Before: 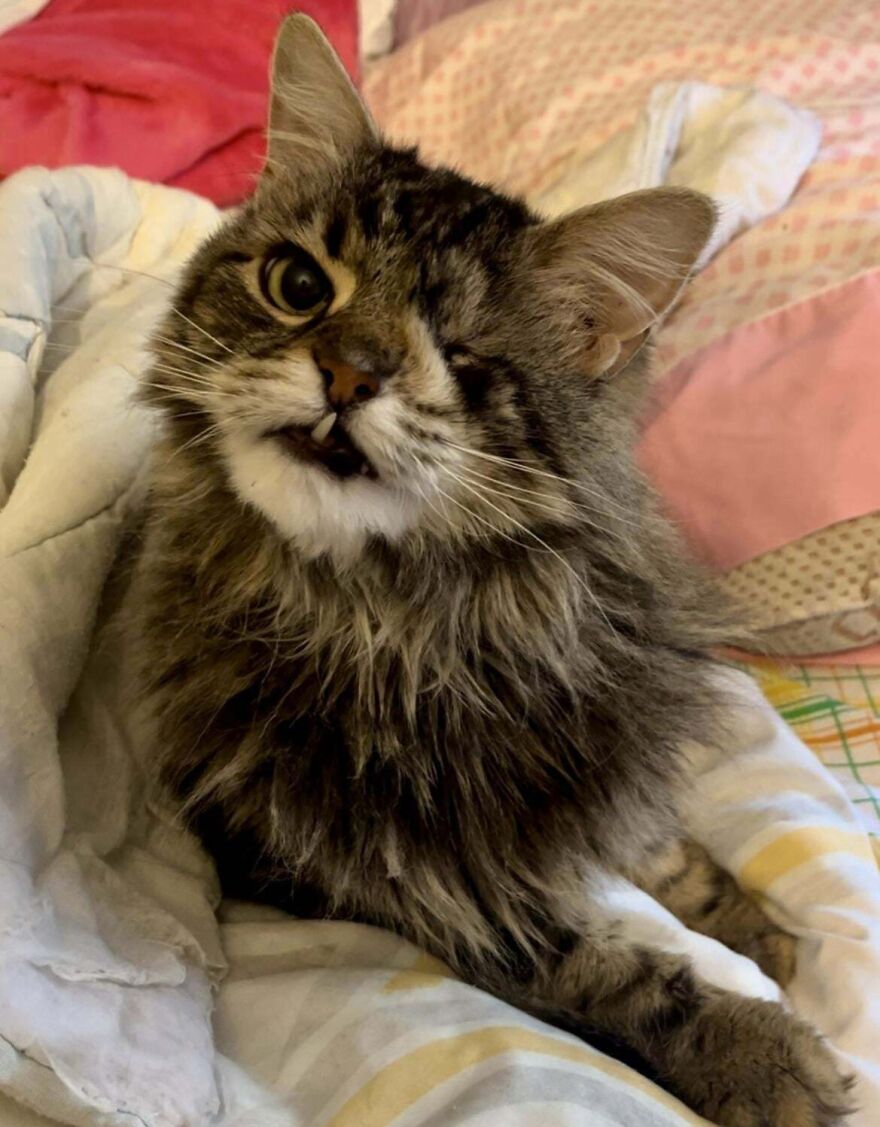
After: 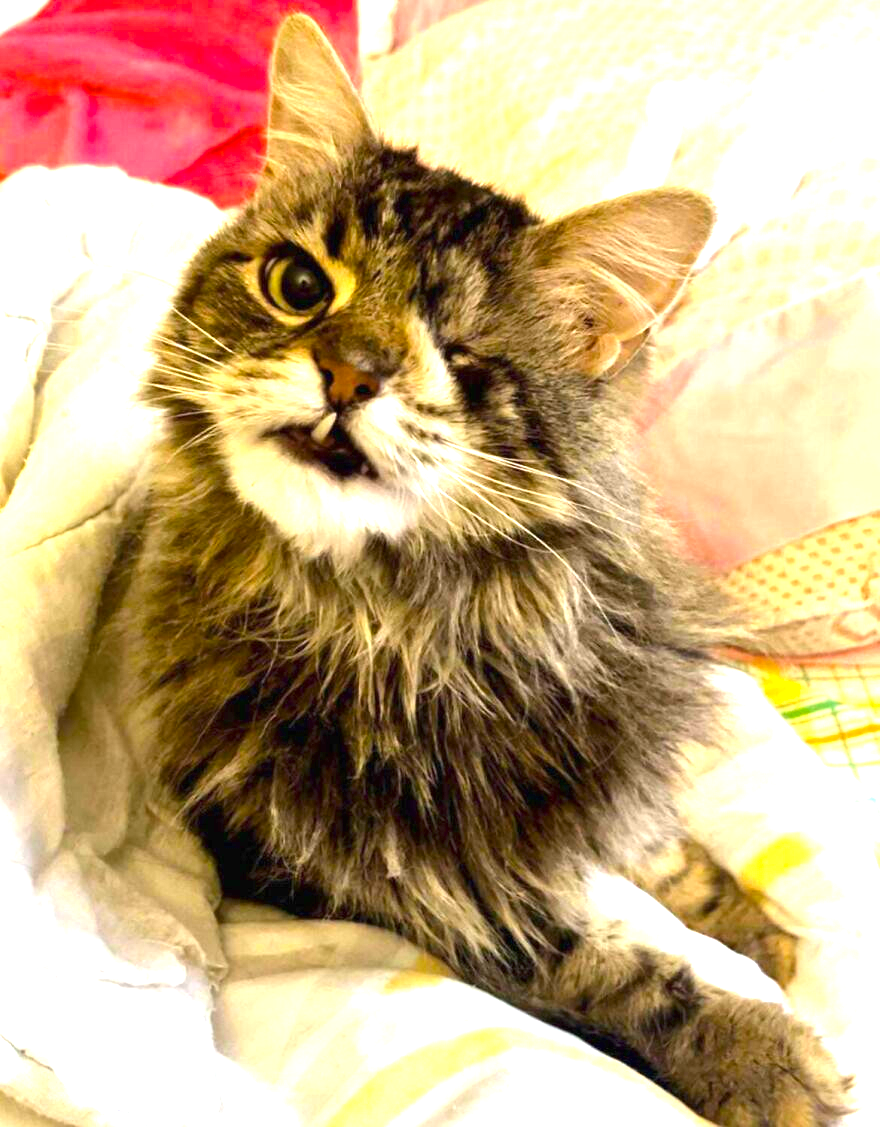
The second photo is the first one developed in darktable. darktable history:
exposure: black level correction 0, exposure 1.975 EV, compensate exposure bias true, compensate highlight preservation false
color balance rgb: perceptual saturation grading › global saturation 20%, global vibrance 20%
